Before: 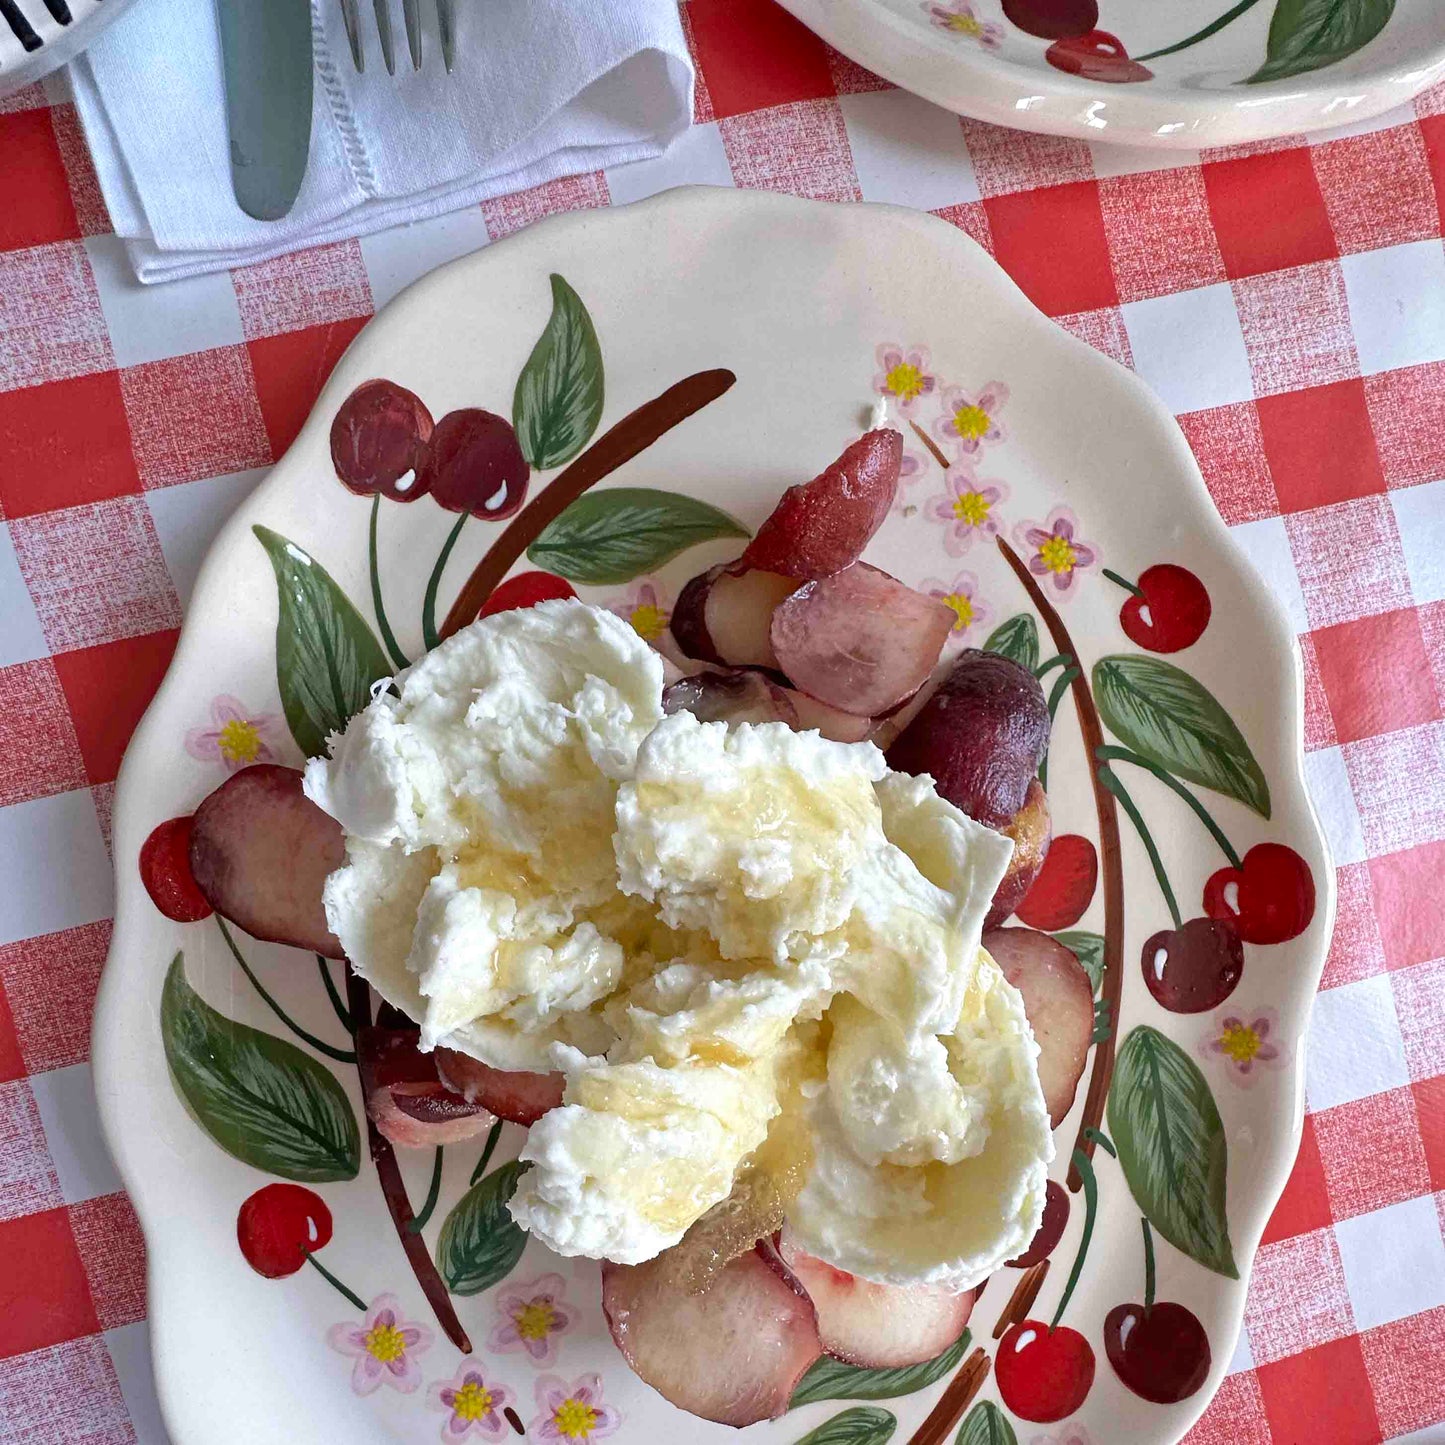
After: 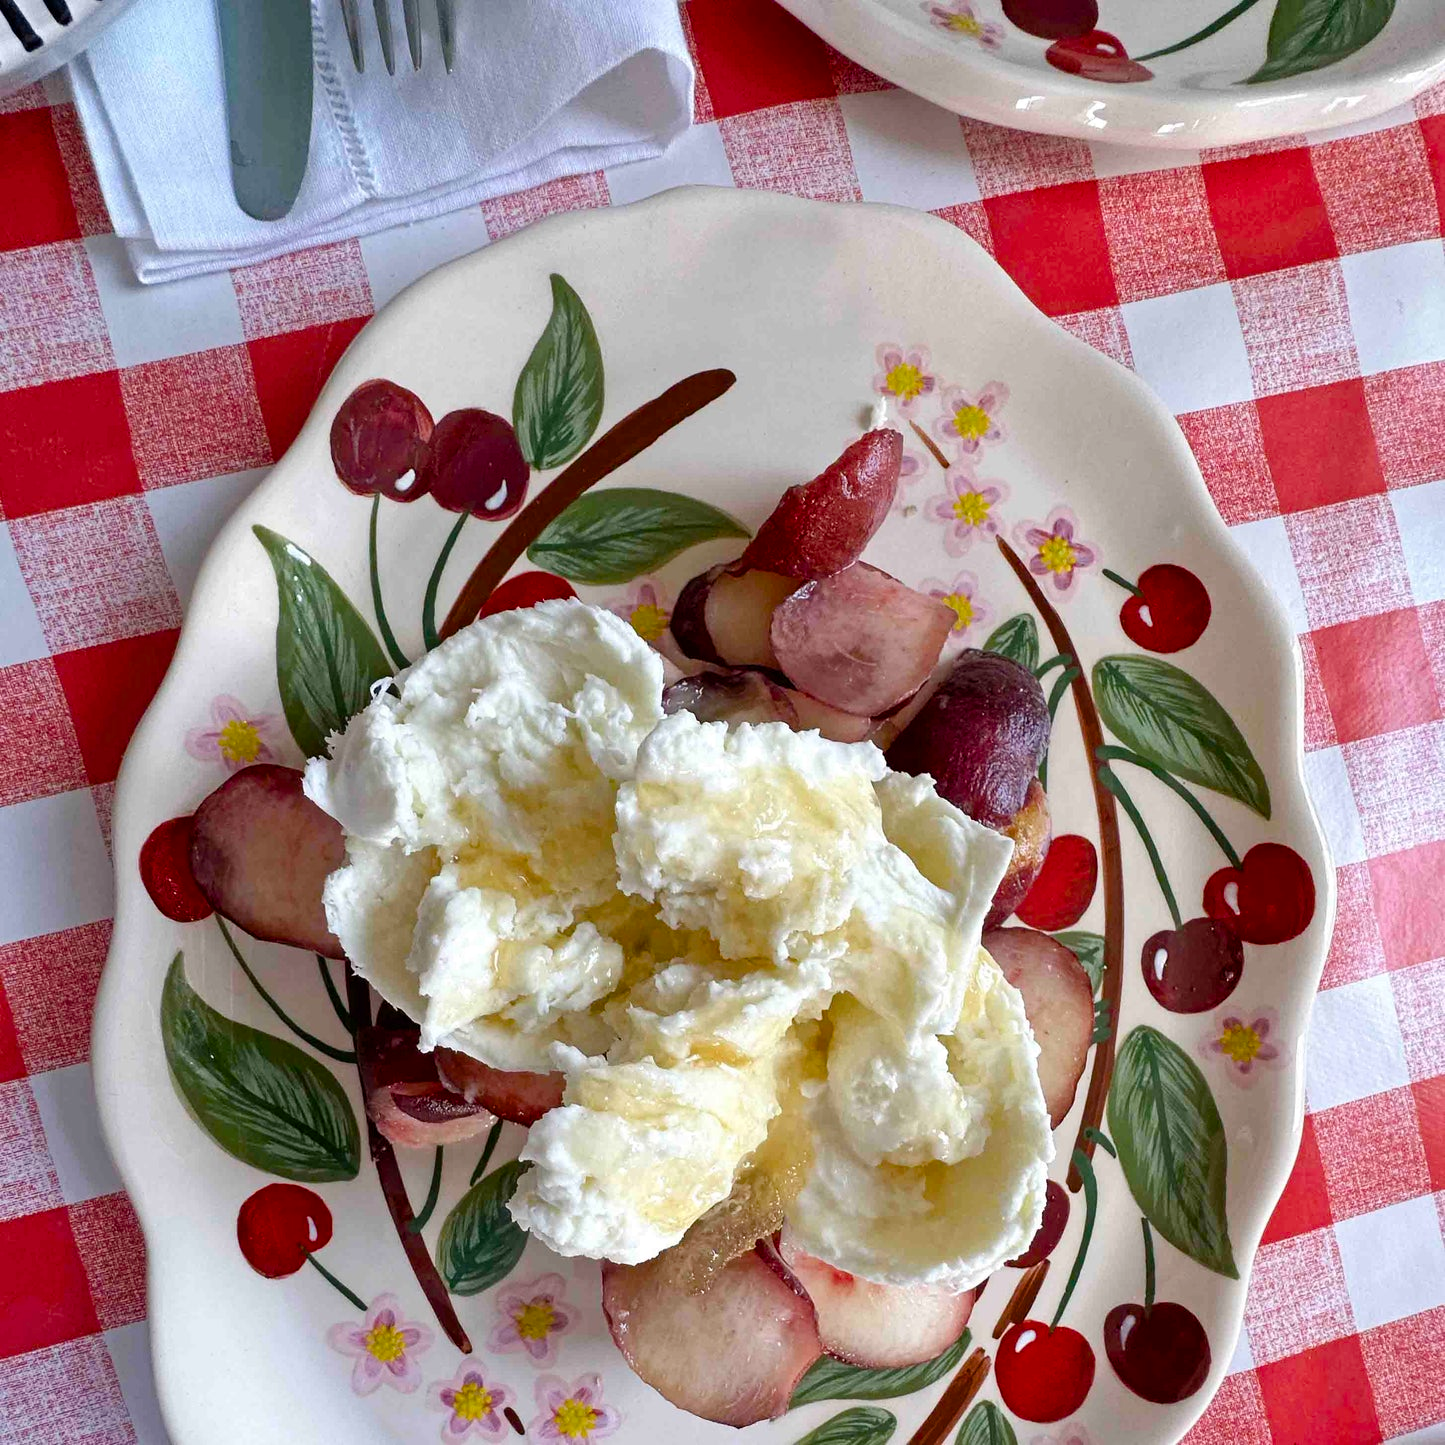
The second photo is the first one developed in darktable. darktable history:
color balance rgb: shadows lift › luminance -20.347%, perceptual saturation grading › global saturation 20%, perceptual saturation grading › highlights -25.18%, perceptual saturation grading › shadows 25.805%
